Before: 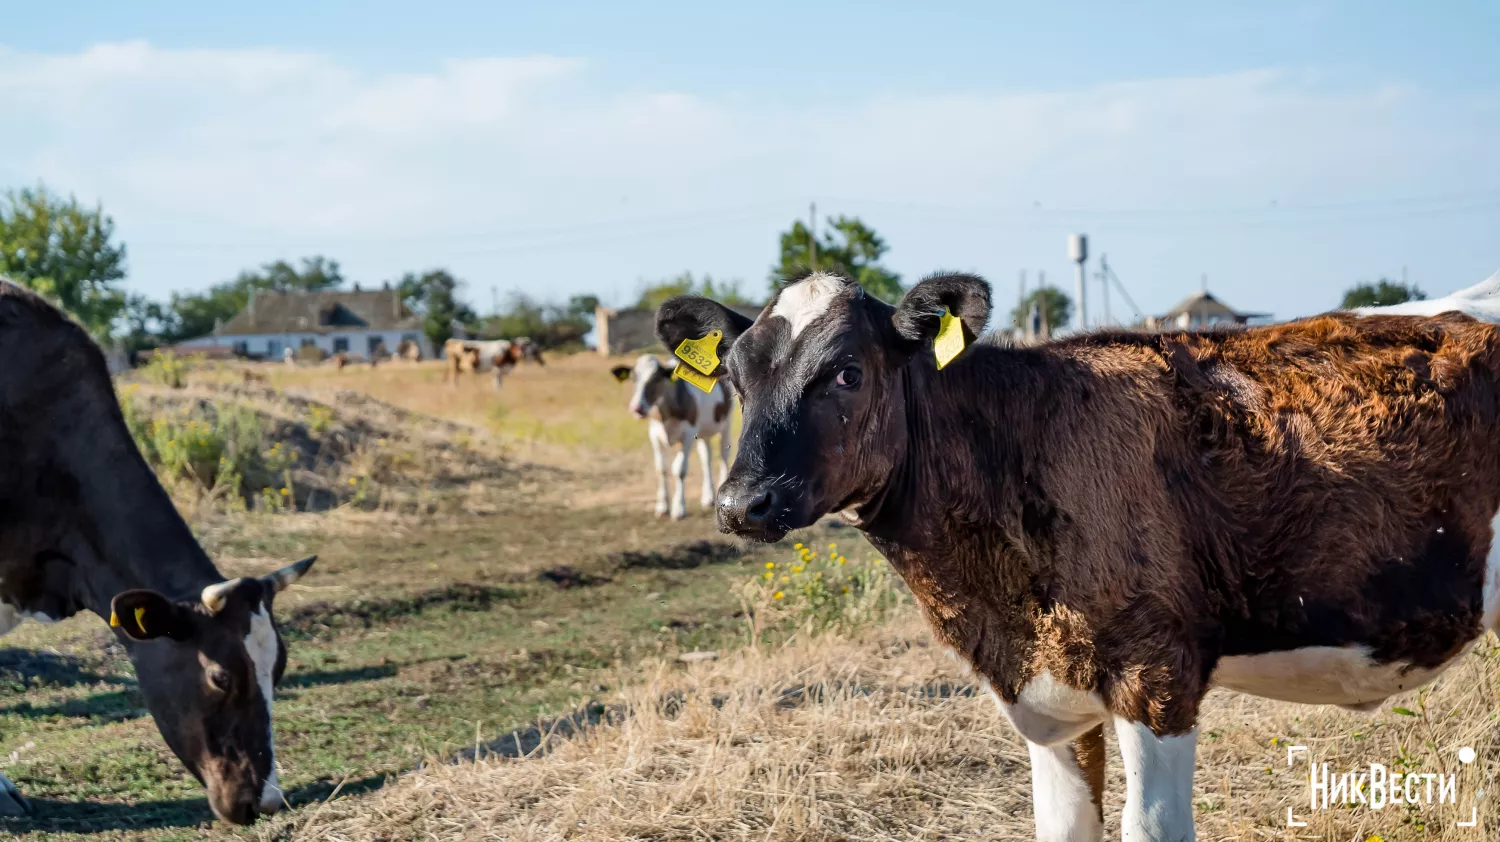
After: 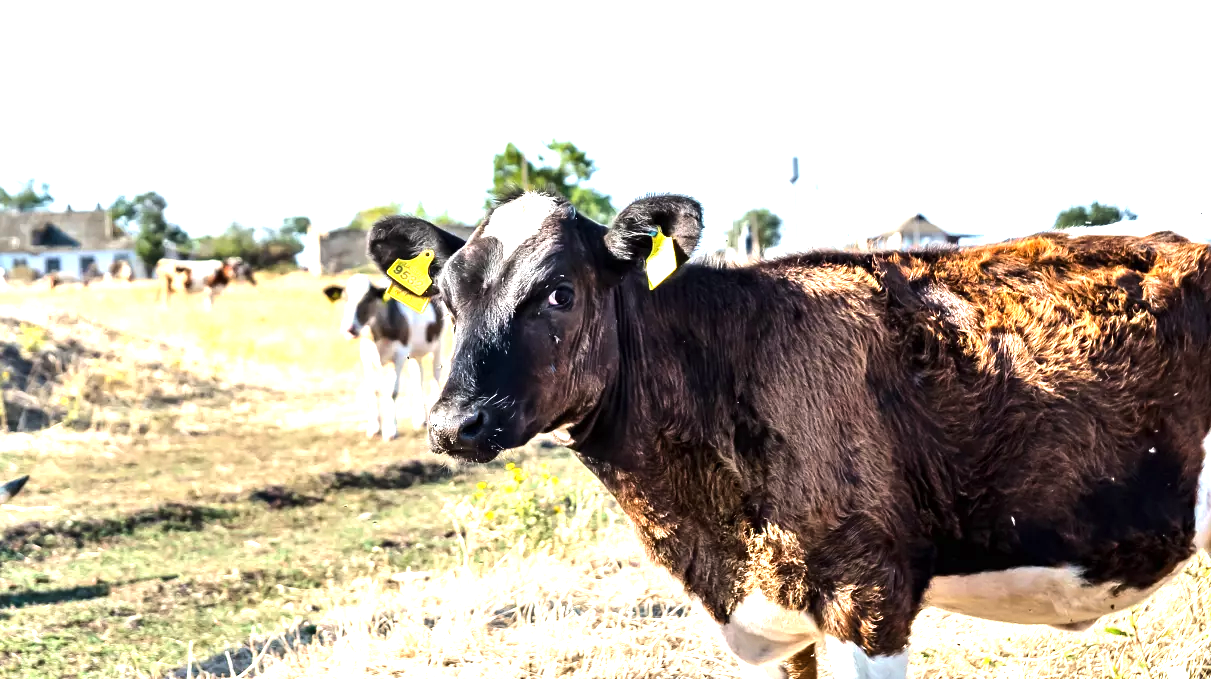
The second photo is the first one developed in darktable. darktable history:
exposure: exposure 1.133 EV, compensate exposure bias true, compensate highlight preservation false
tone equalizer: -8 EV -0.769 EV, -7 EV -0.697 EV, -6 EV -0.631 EV, -5 EV -0.416 EV, -3 EV 0.4 EV, -2 EV 0.6 EV, -1 EV 0.69 EV, +0 EV 0.769 EV, edges refinement/feathering 500, mask exposure compensation -1.57 EV, preserve details no
crop: left 19.237%, top 9.554%, right 0.001%, bottom 9.751%
